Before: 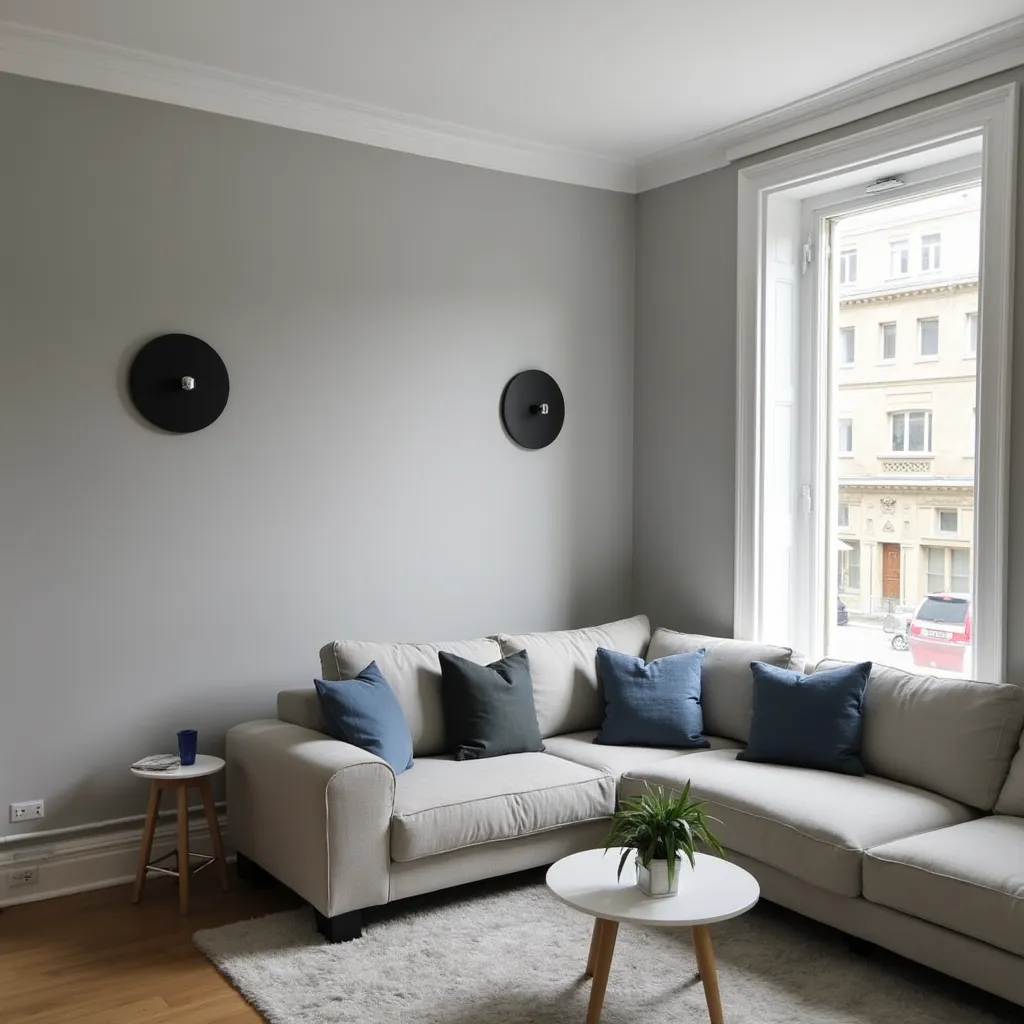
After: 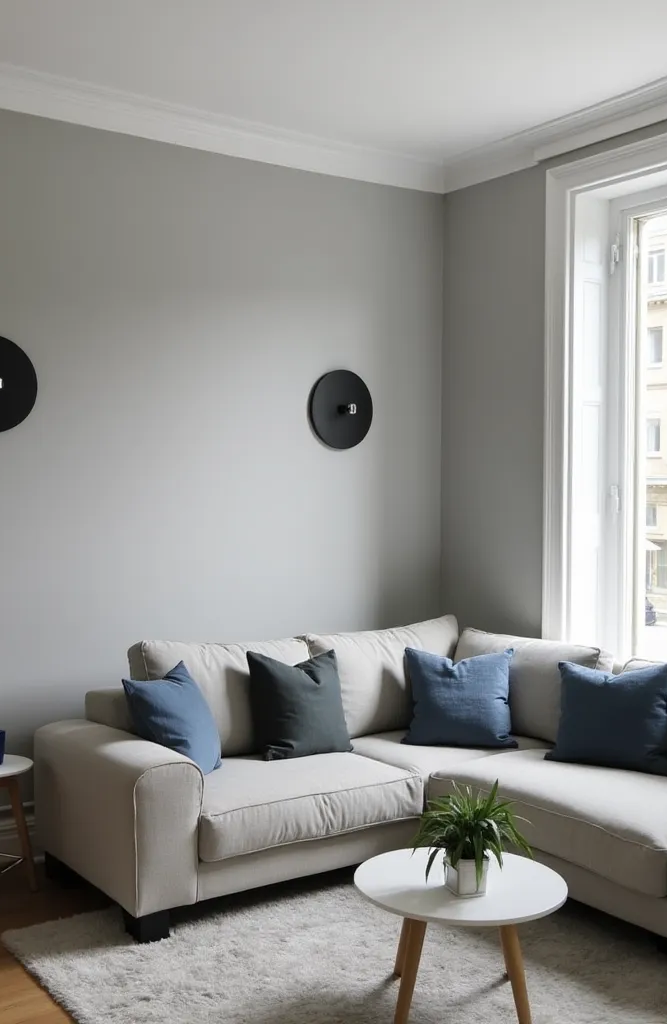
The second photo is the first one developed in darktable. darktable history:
crop and rotate: left 18.844%, right 15.956%
